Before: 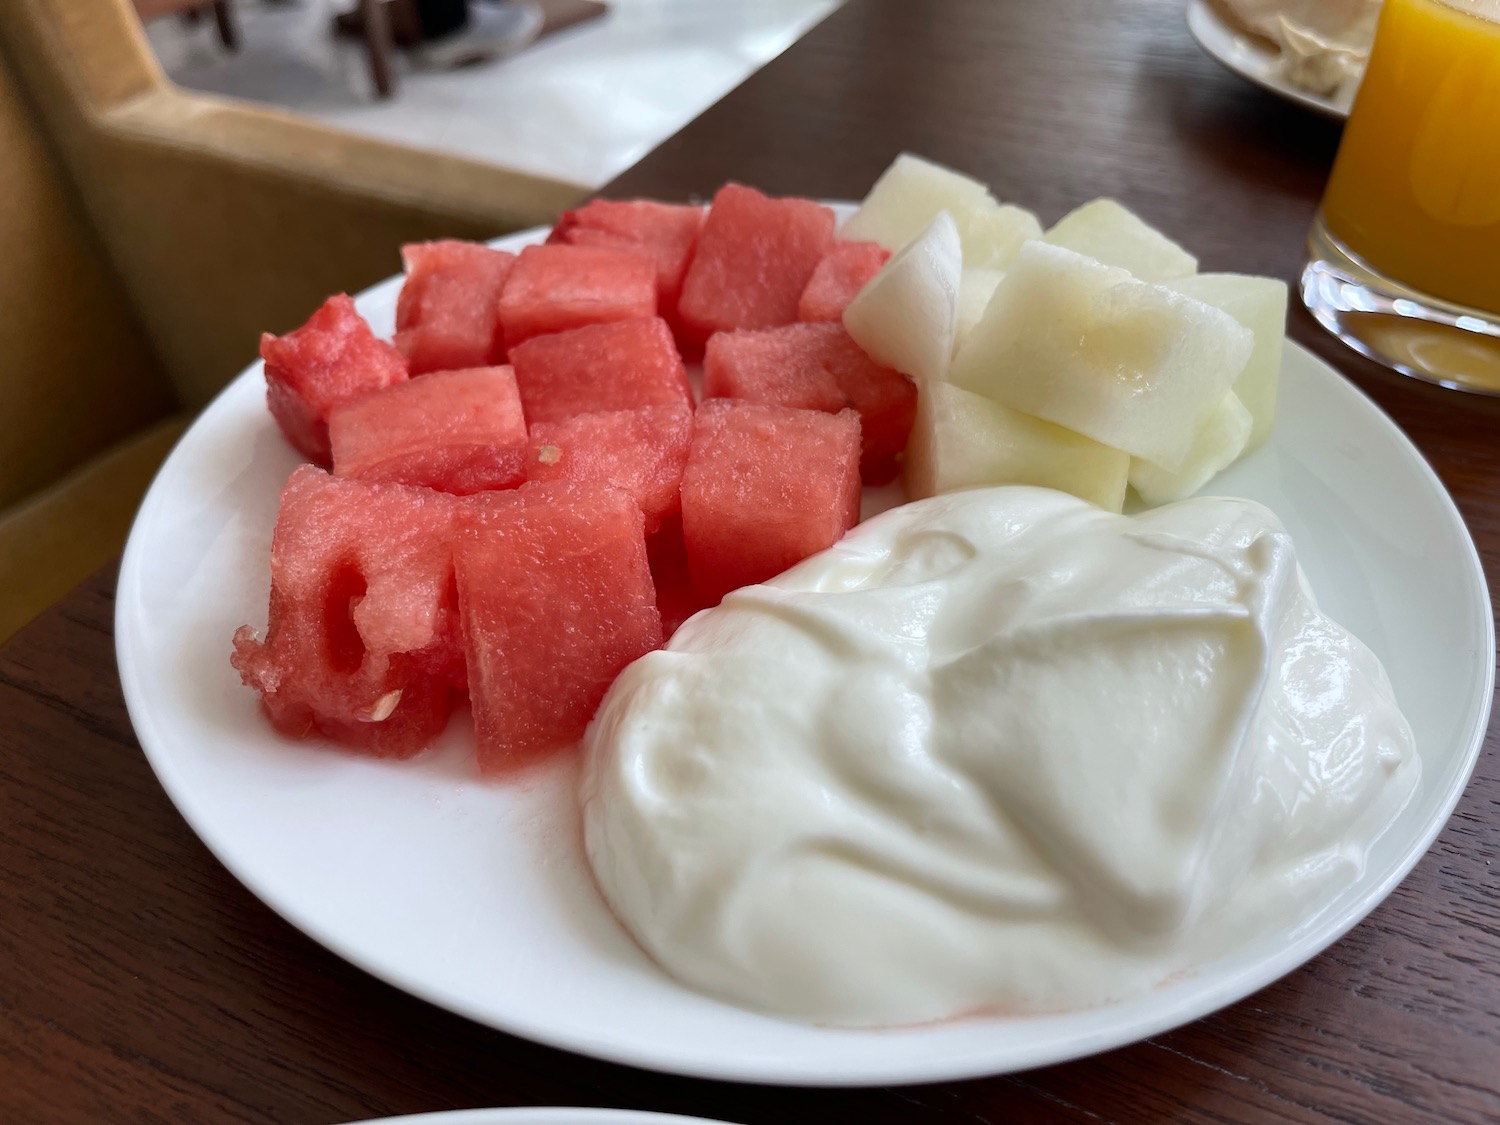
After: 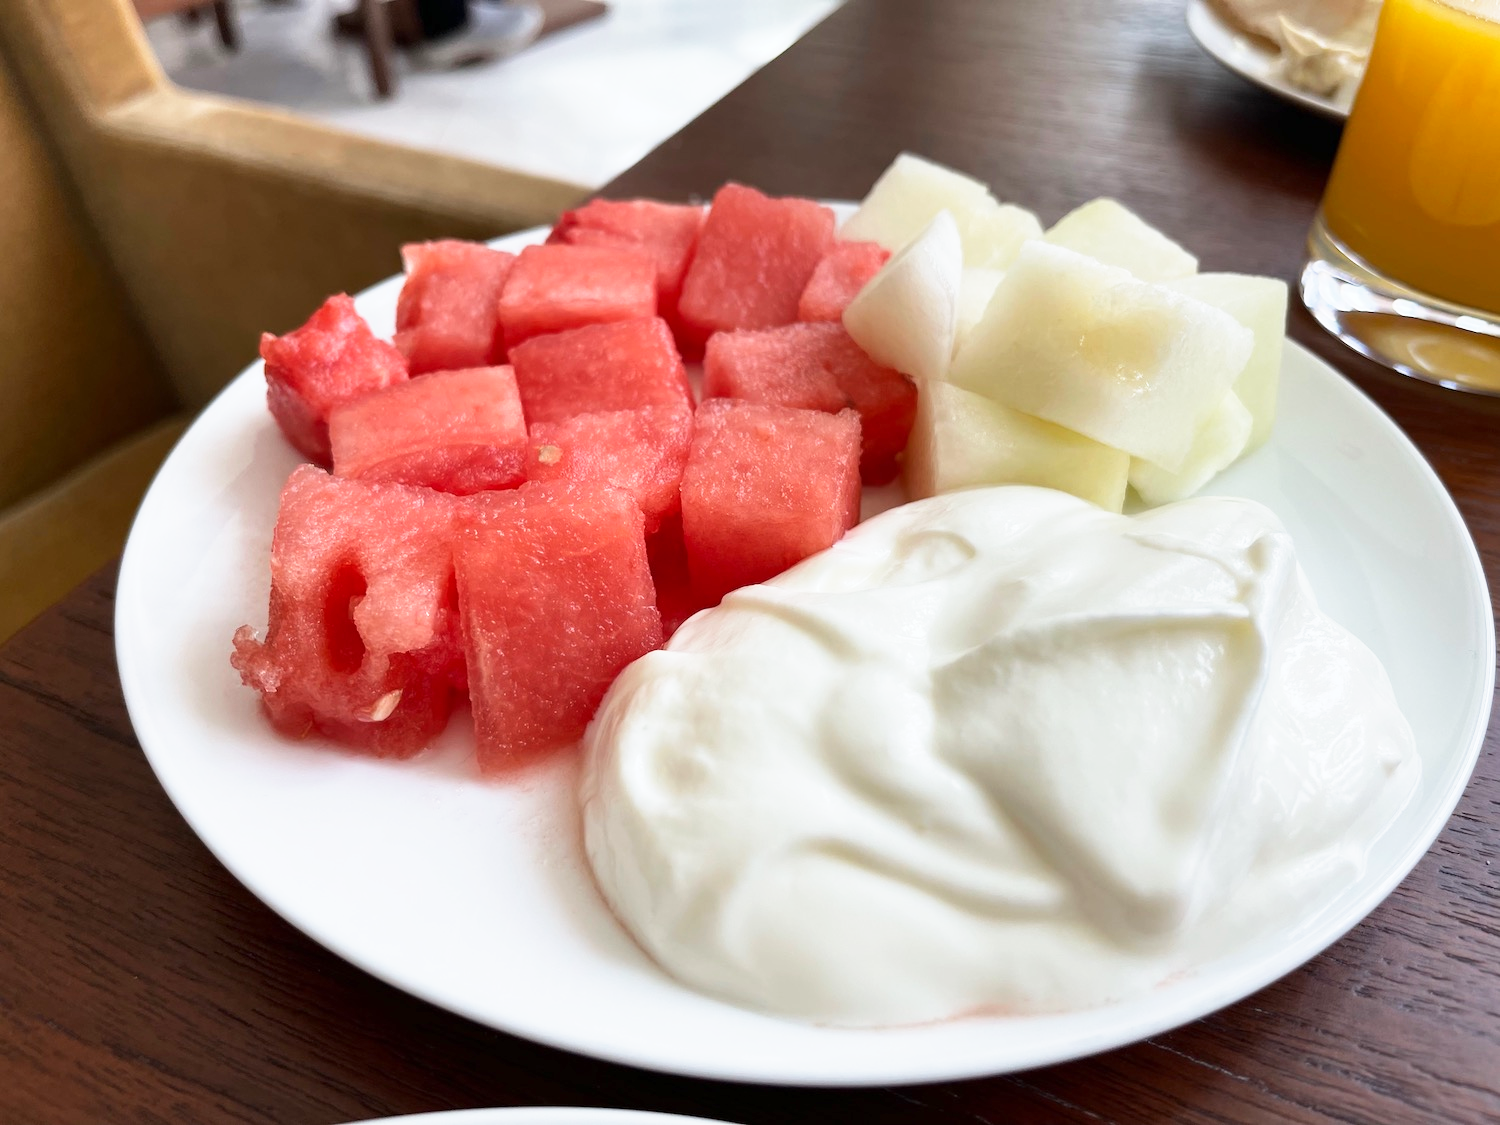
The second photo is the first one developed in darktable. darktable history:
base curve: curves: ch0 [(0, 0) (0.557, 0.834) (1, 1)], exposure shift 0.585, preserve colors none
